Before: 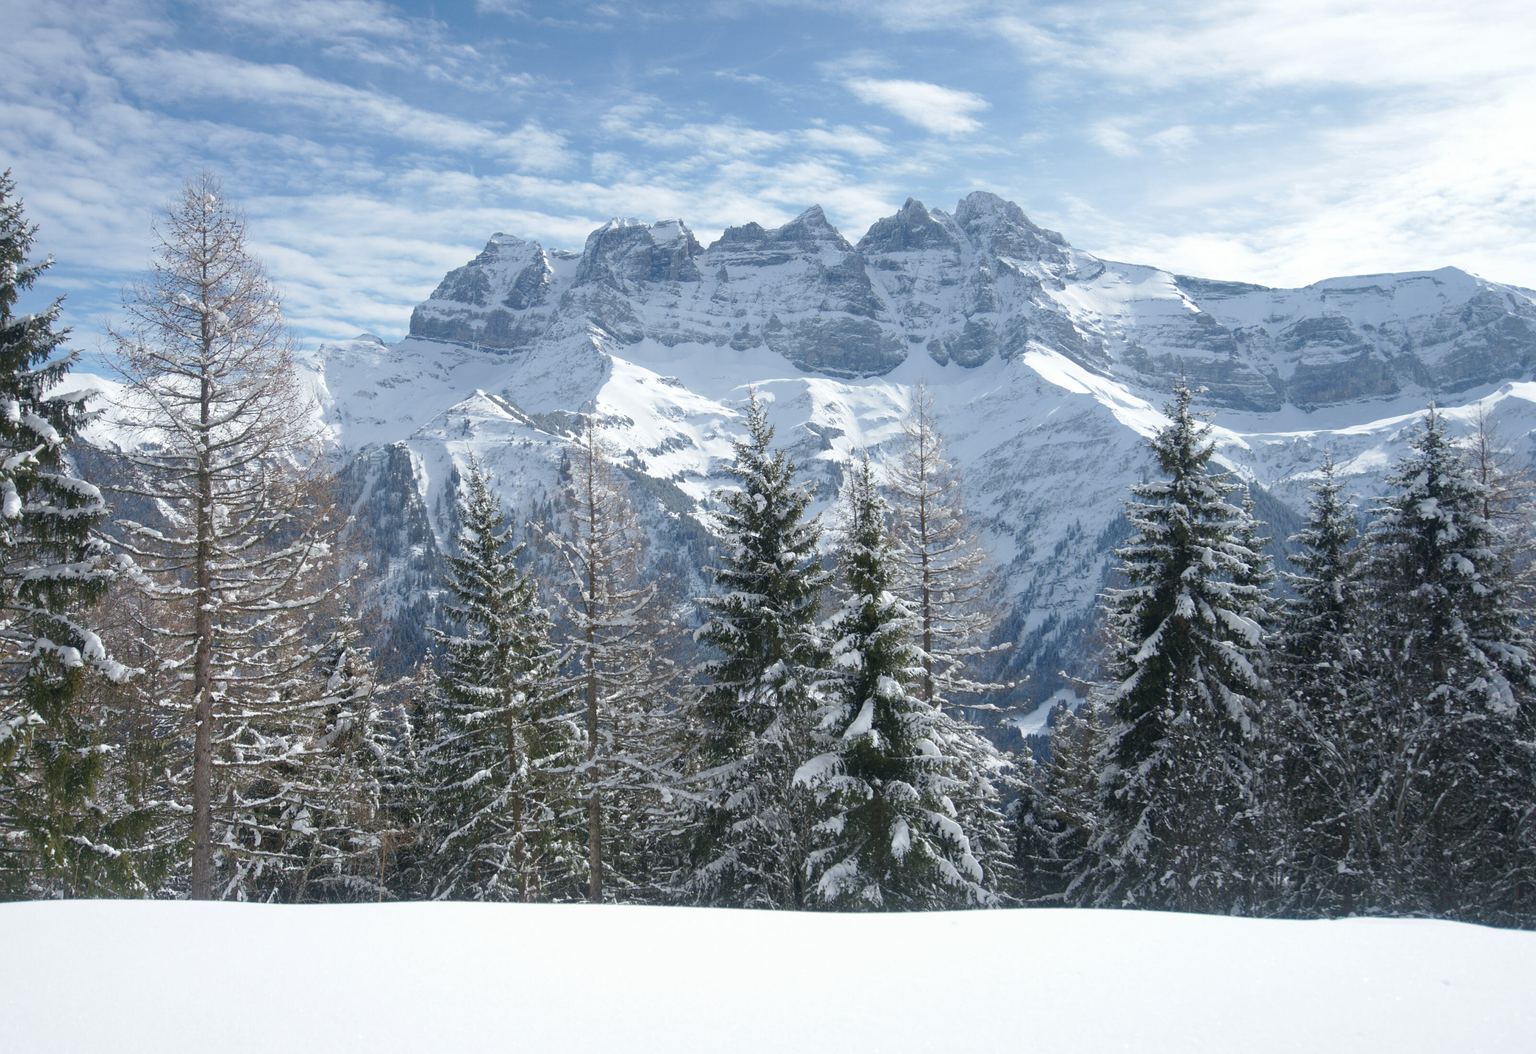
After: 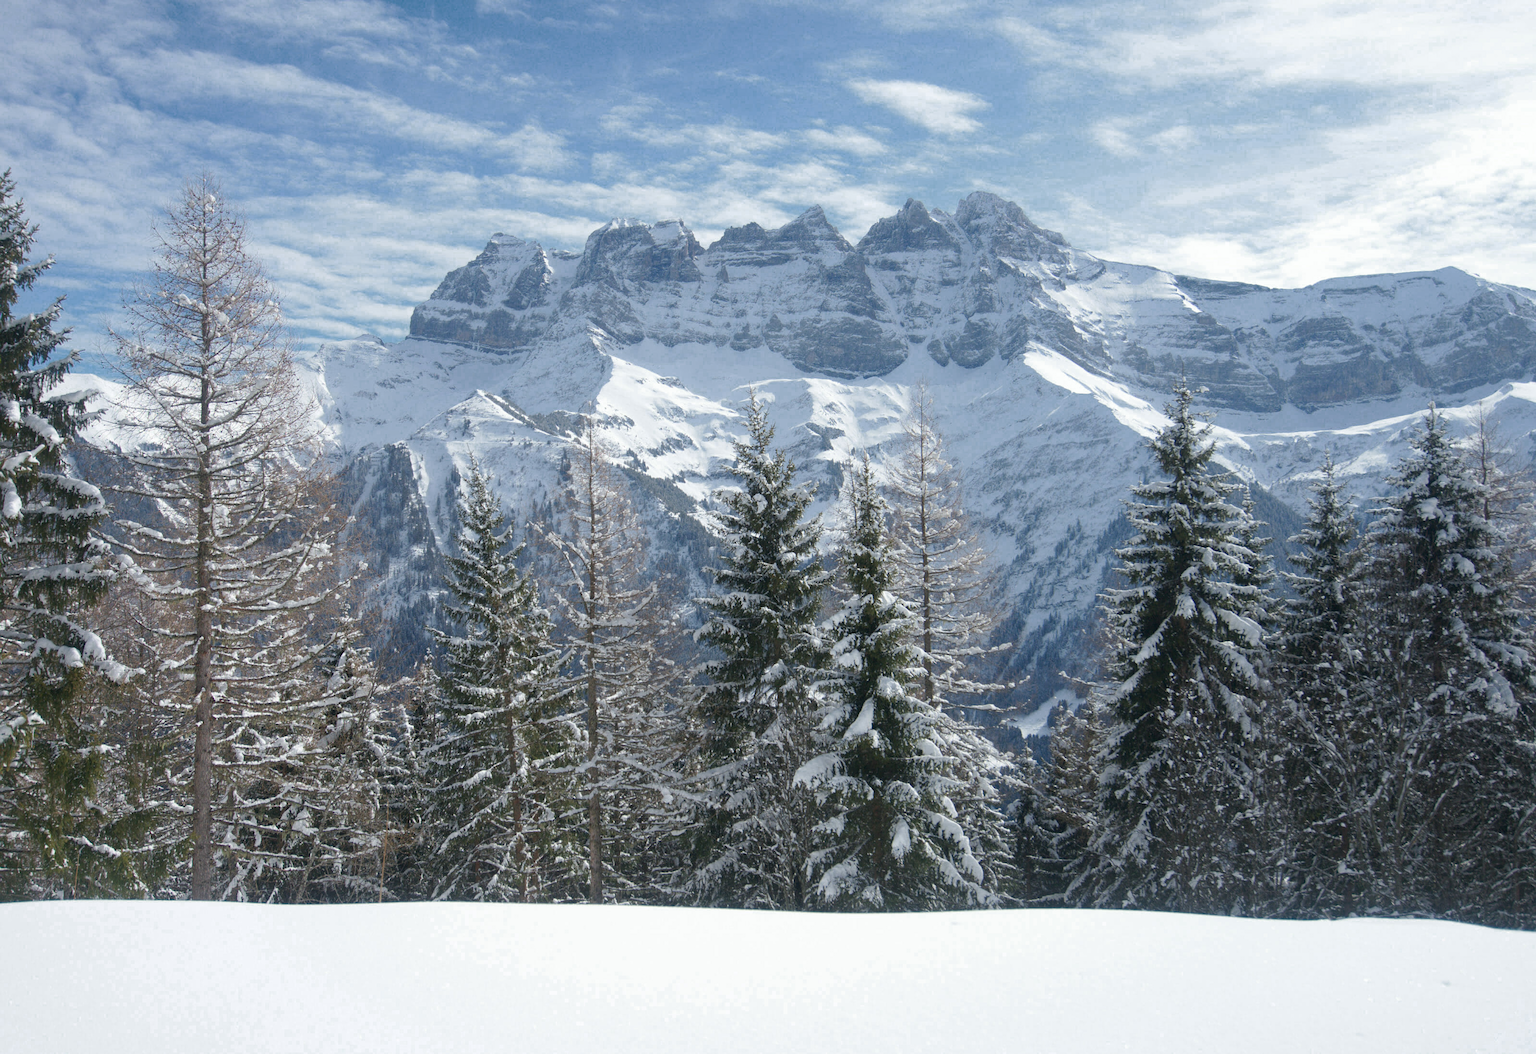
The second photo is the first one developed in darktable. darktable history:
color zones: curves: ch0 [(0.25, 0.5) (0.636, 0.25) (0.75, 0.5)]
